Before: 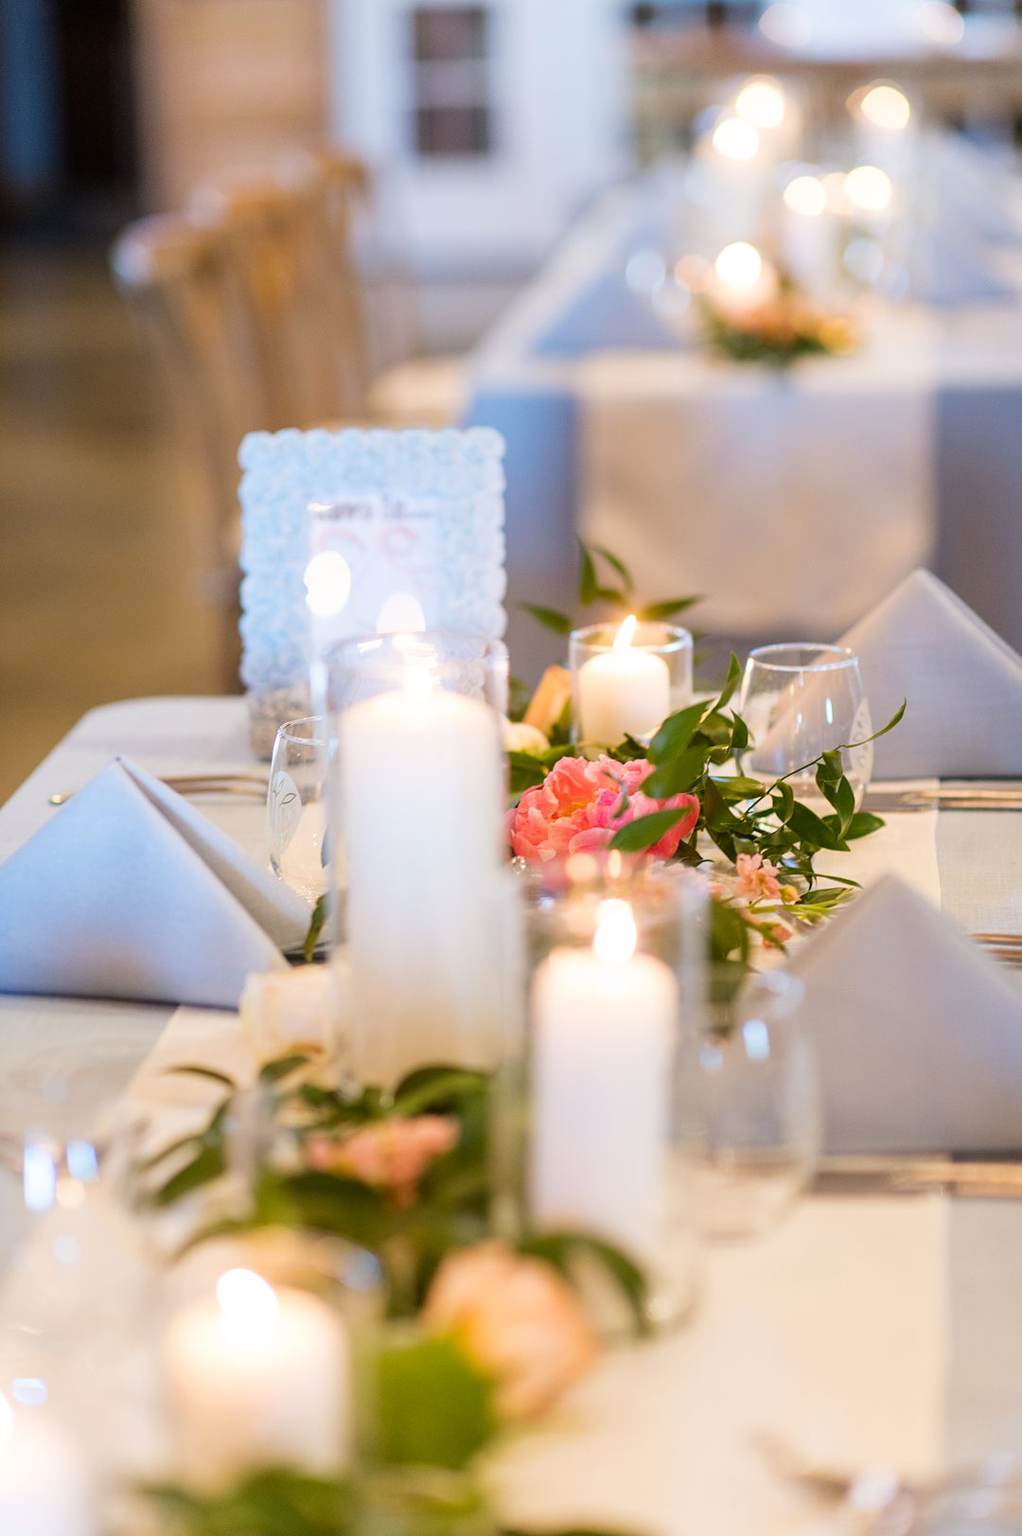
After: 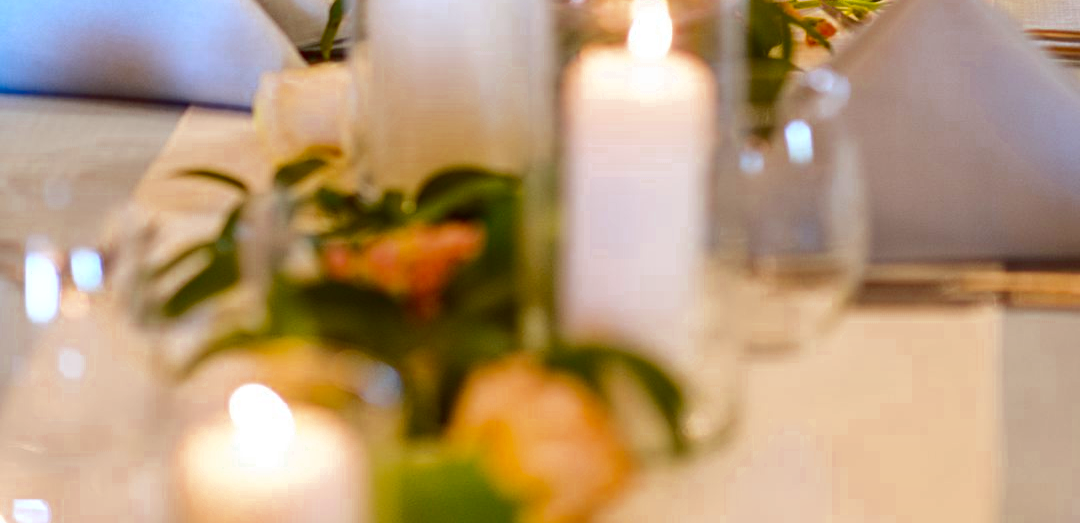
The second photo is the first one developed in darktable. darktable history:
shadows and highlights: on, module defaults
color zones: curves: ch0 [(0, 0.5) (0.125, 0.4) (0.25, 0.5) (0.375, 0.4) (0.5, 0.4) (0.625, 0.6) (0.75, 0.6) (0.875, 0.5)]; ch1 [(0, 0.35) (0.125, 0.45) (0.25, 0.35) (0.375, 0.35) (0.5, 0.35) (0.625, 0.35) (0.75, 0.45) (0.875, 0.35)]; ch2 [(0, 0.6) (0.125, 0.5) (0.25, 0.5) (0.375, 0.6) (0.5, 0.6) (0.625, 0.5) (0.75, 0.5) (0.875, 0.5)]
crop and rotate: top 59.012%, bottom 8.735%
contrast brightness saturation: contrast 0.22, brightness -0.19, saturation 0.235
color balance rgb: shadows lift › chroma 1.037%, shadows lift › hue 30.43°, perceptual saturation grading › global saturation 1.692%, perceptual saturation grading › highlights -2.318%, perceptual saturation grading › mid-tones 4.02%, perceptual saturation grading › shadows 7.343%, global vibrance 50.727%
